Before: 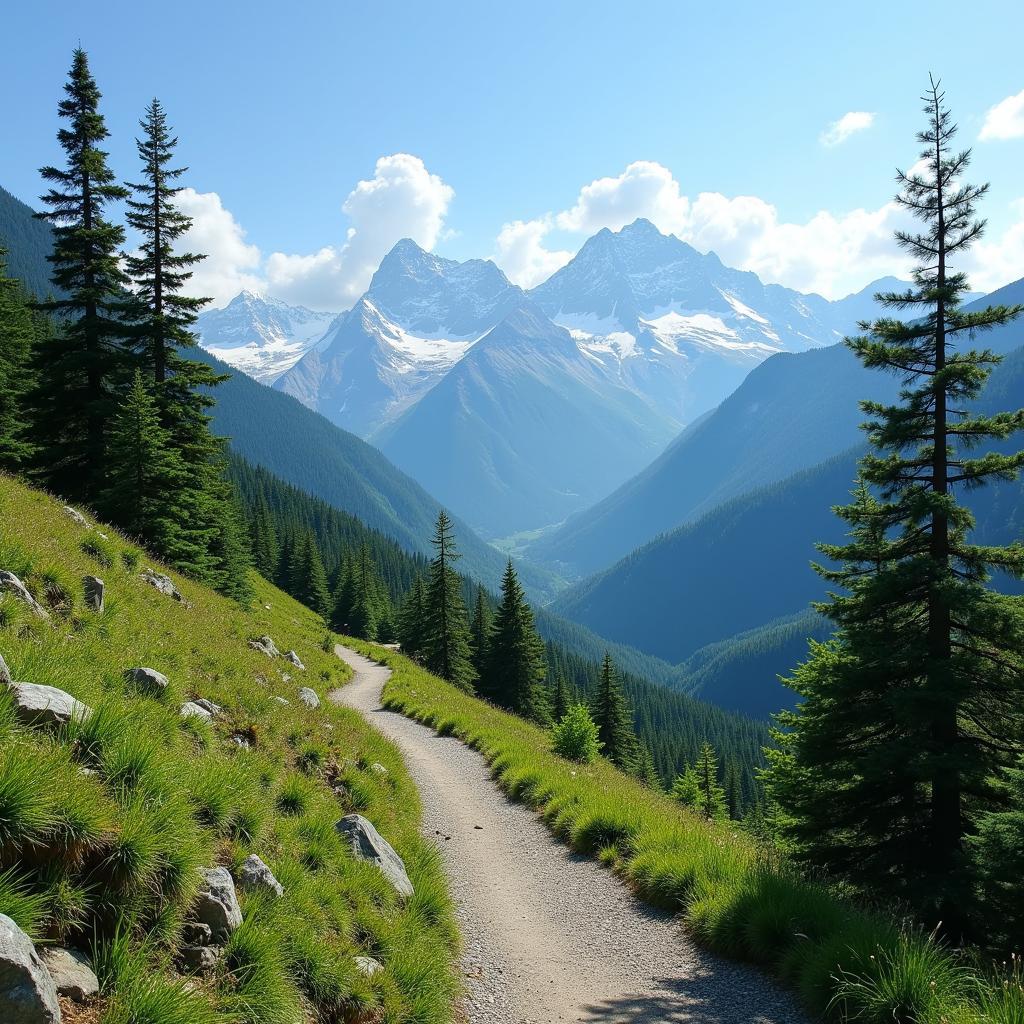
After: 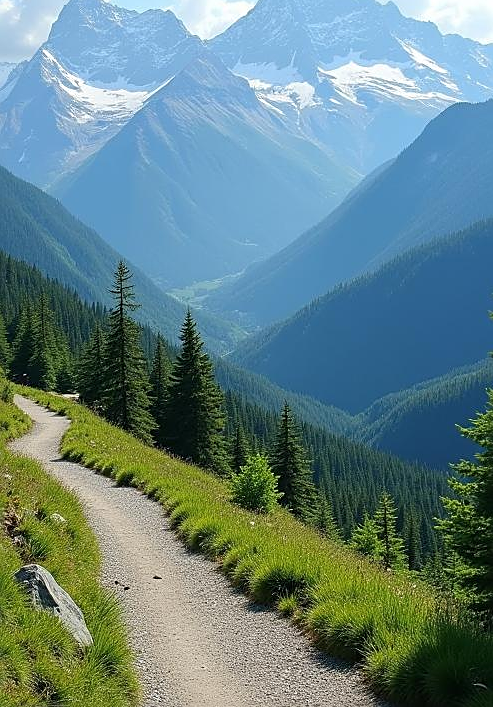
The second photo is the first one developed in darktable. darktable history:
crop: left 31.404%, top 24.495%, right 20.37%, bottom 6.368%
sharpen: on, module defaults
